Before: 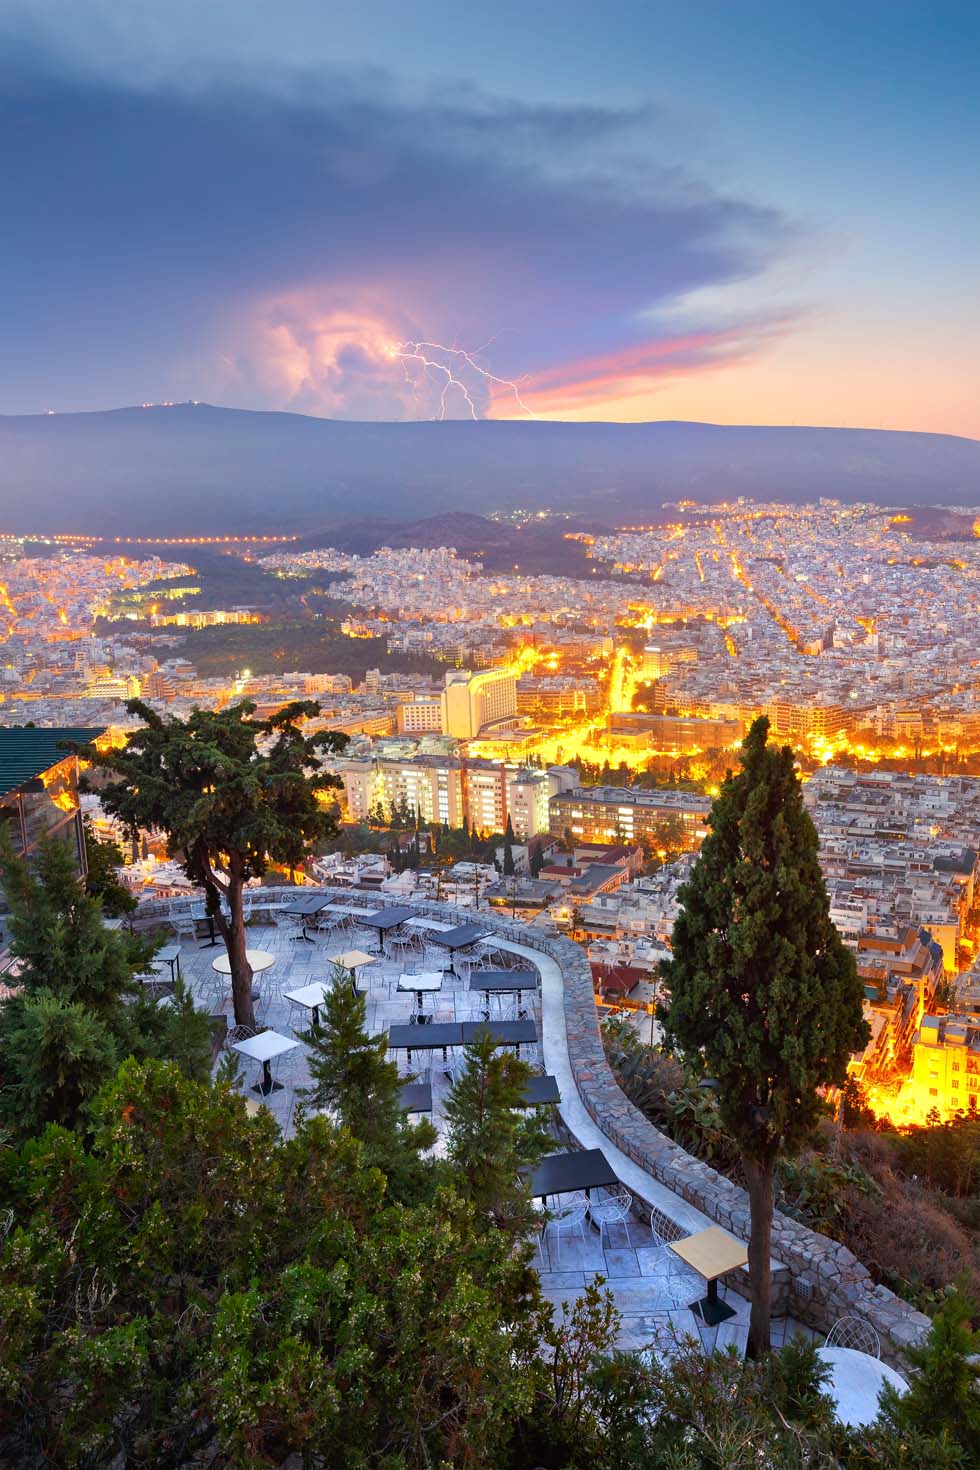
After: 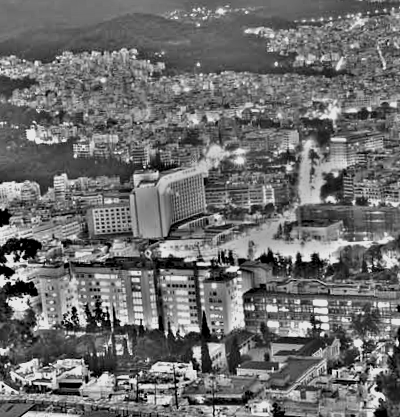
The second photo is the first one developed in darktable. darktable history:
crop: left 31.751%, top 32.172%, right 27.8%, bottom 35.83%
highpass: on, module defaults
rotate and perspective: rotation -3°, crop left 0.031, crop right 0.968, crop top 0.07, crop bottom 0.93
shadows and highlights: radius 121.13, shadows 21.4, white point adjustment -9.72, highlights -14.39, soften with gaussian
